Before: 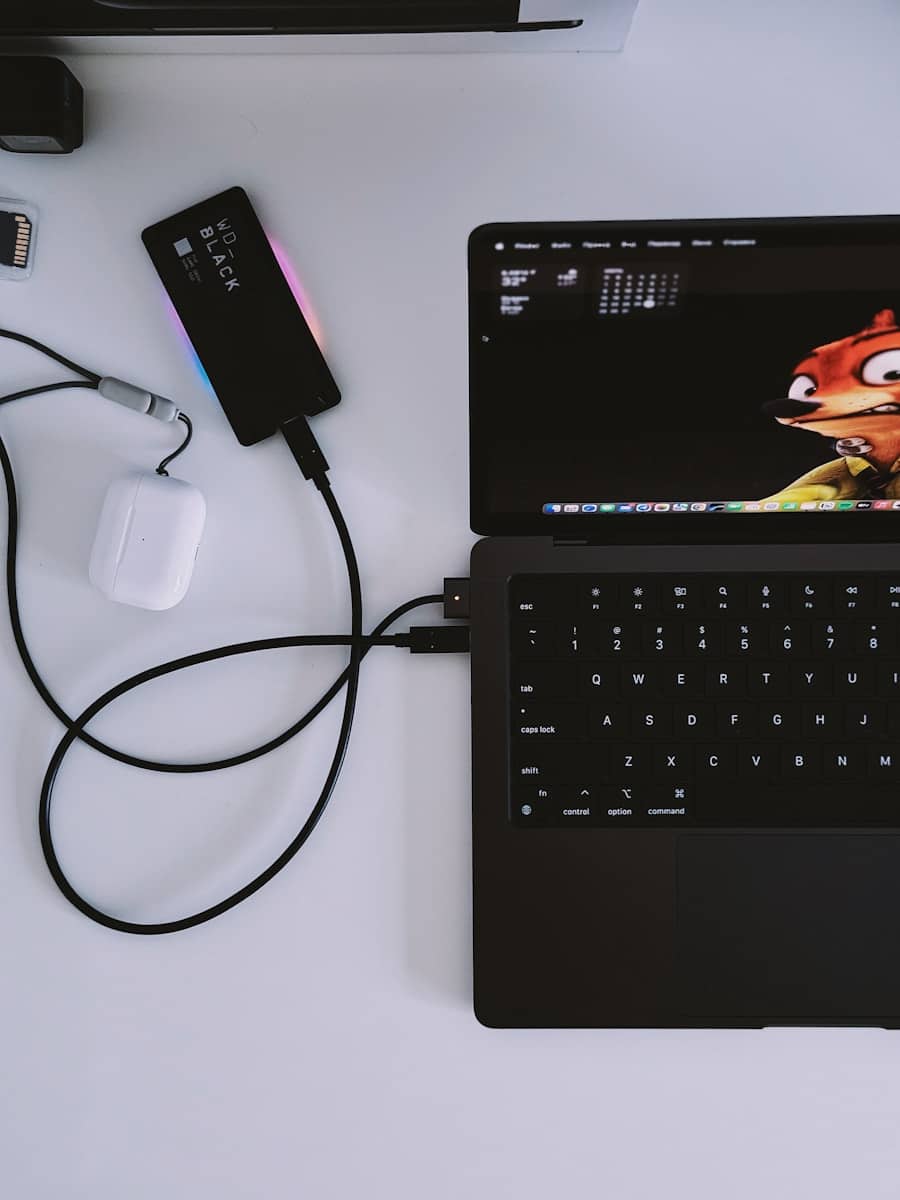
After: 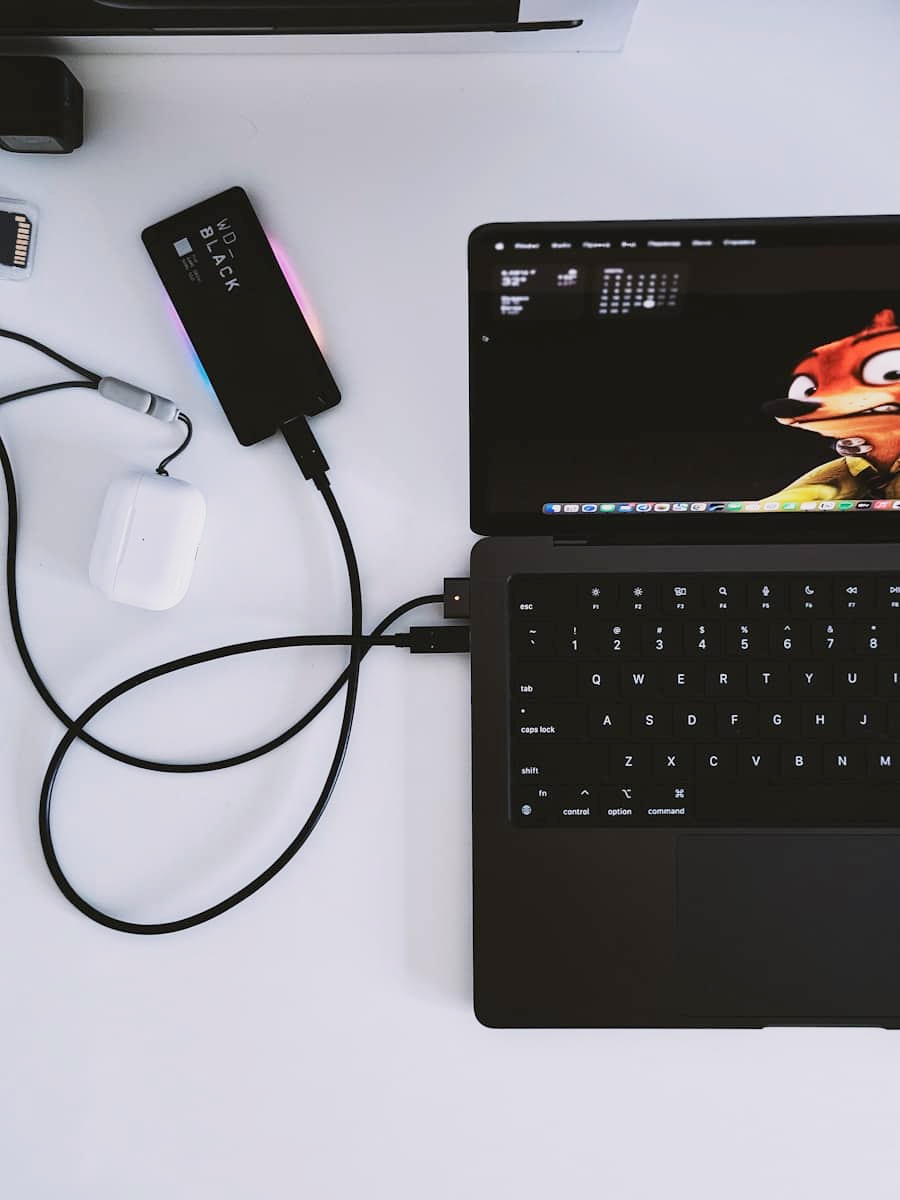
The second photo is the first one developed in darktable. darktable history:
base curve: curves: ch0 [(0, 0) (0.088, 0.125) (0.176, 0.251) (0.354, 0.501) (0.613, 0.749) (1, 0.877)], preserve colors none
exposure: compensate highlight preservation false
